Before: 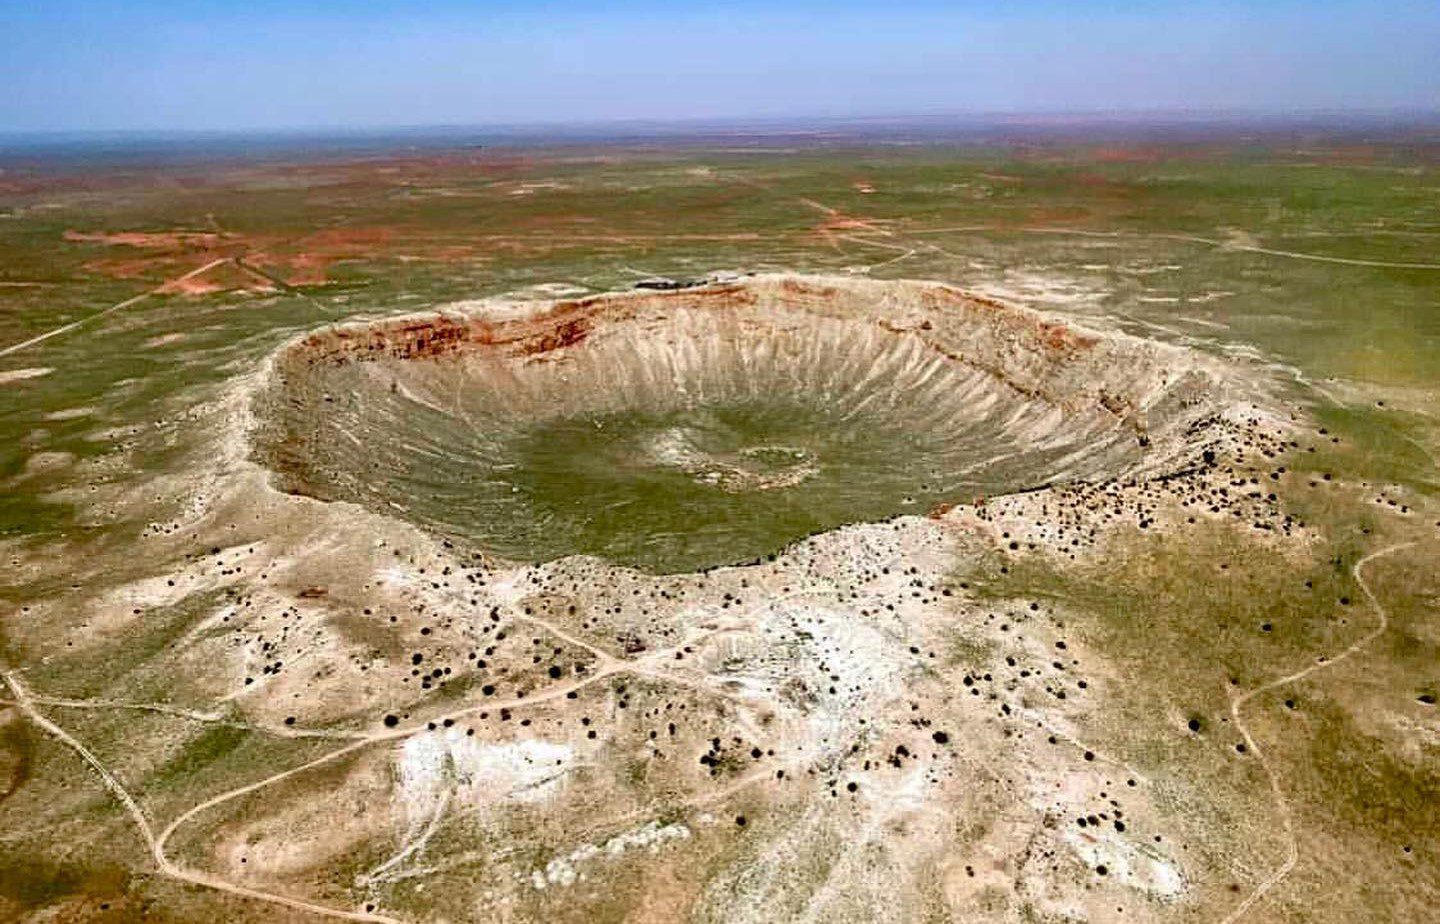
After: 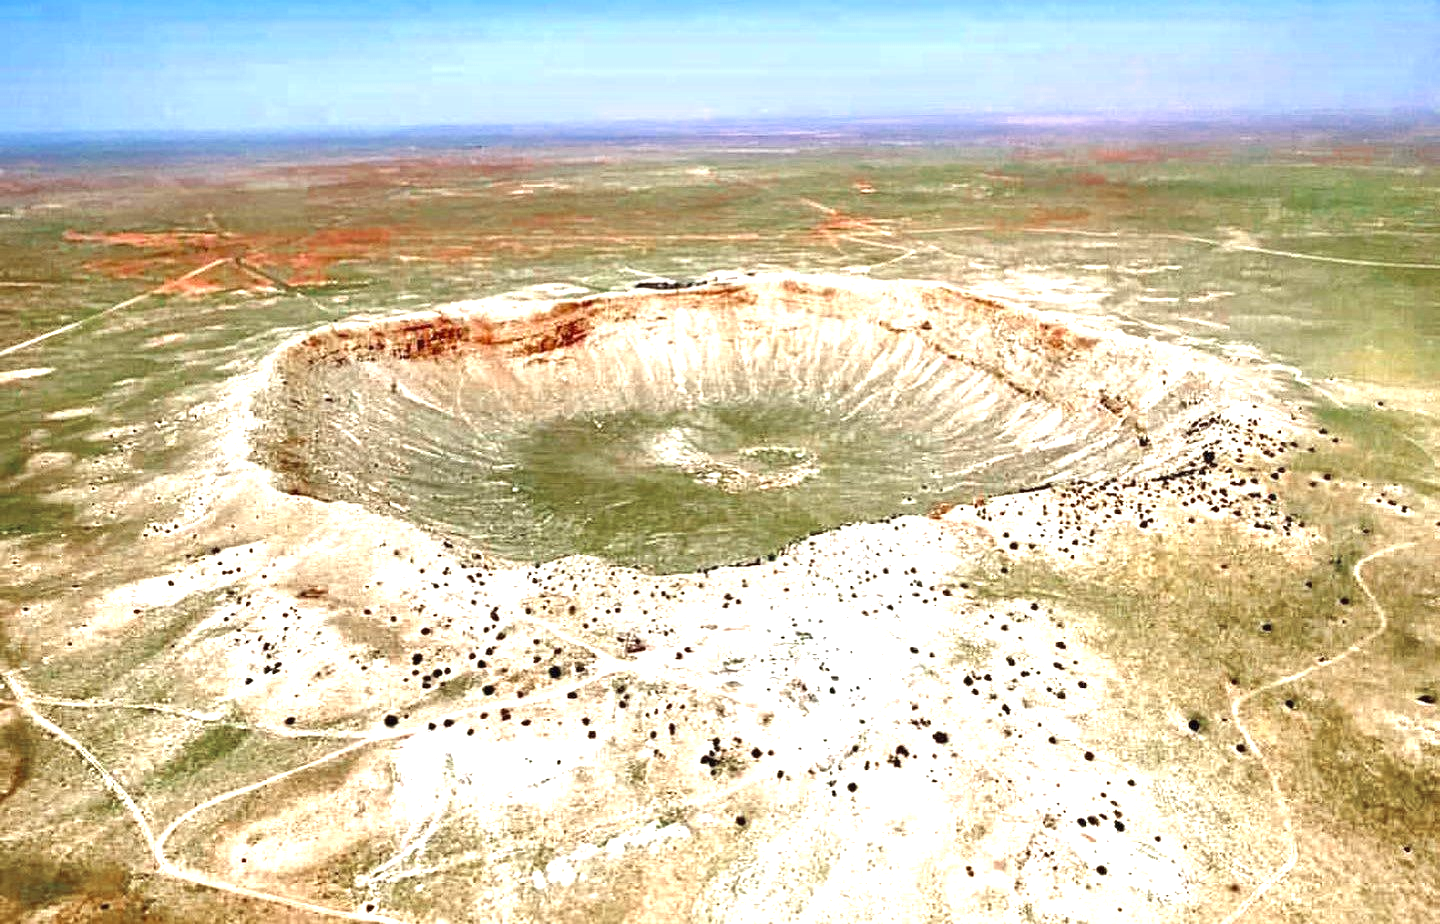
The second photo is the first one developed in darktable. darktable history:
color zones: curves: ch0 [(0, 0.5) (0.125, 0.4) (0.25, 0.5) (0.375, 0.4) (0.5, 0.4) (0.625, 0.35) (0.75, 0.35) (0.875, 0.5)]; ch1 [(0, 0.35) (0.125, 0.45) (0.25, 0.35) (0.375, 0.35) (0.5, 0.35) (0.625, 0.35) (0.75, 0.45) (0.875, 0.35)]; ch2 [(0, 0.6) (0.125, 0.5) (0.25, 0.5) (0.375, 0.6) (0.5, 0.6) (0.625, 0.5) (0.75, 0.5) (0.875, 0.5)]
exposure: black level correction 0, exposure 1.5 EV, compensate highlight preservation false
